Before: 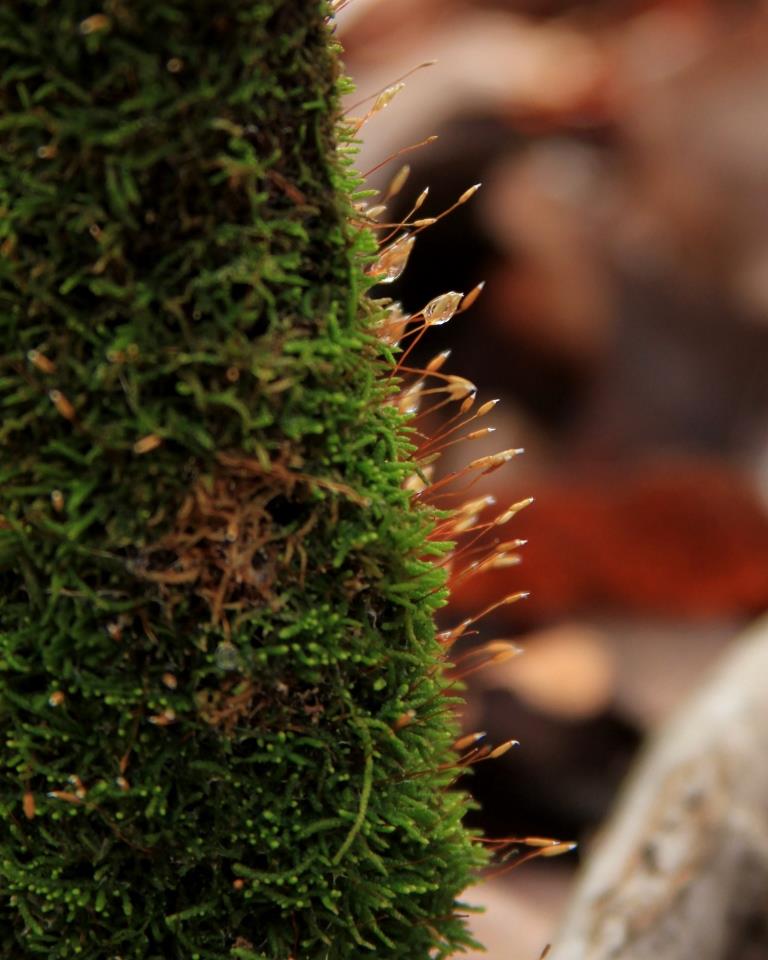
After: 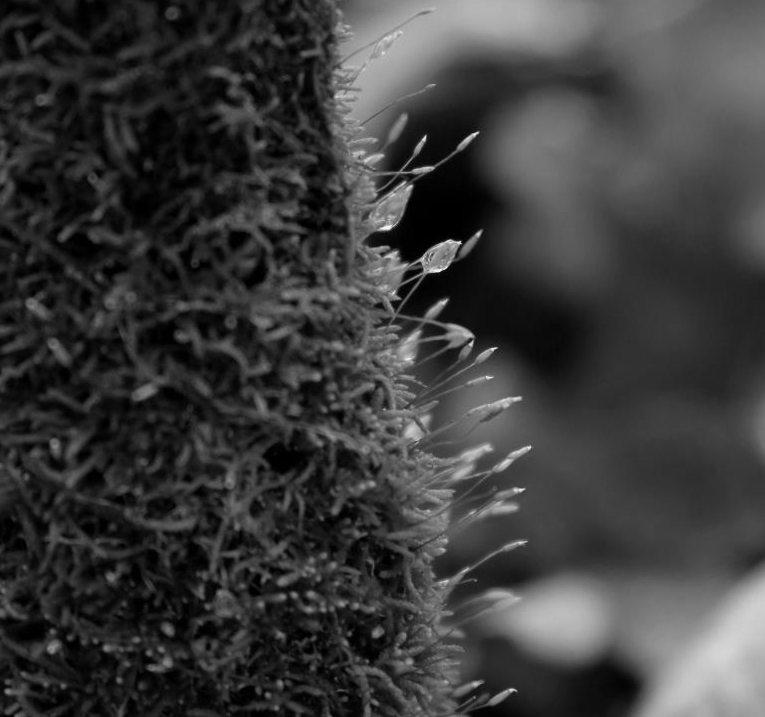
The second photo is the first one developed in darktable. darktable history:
monochrome: a 30.25, b 92.03
exposure: compensate highlight preservation false
crop: left 0.387%, top 5.469%, bottom 19.809%
